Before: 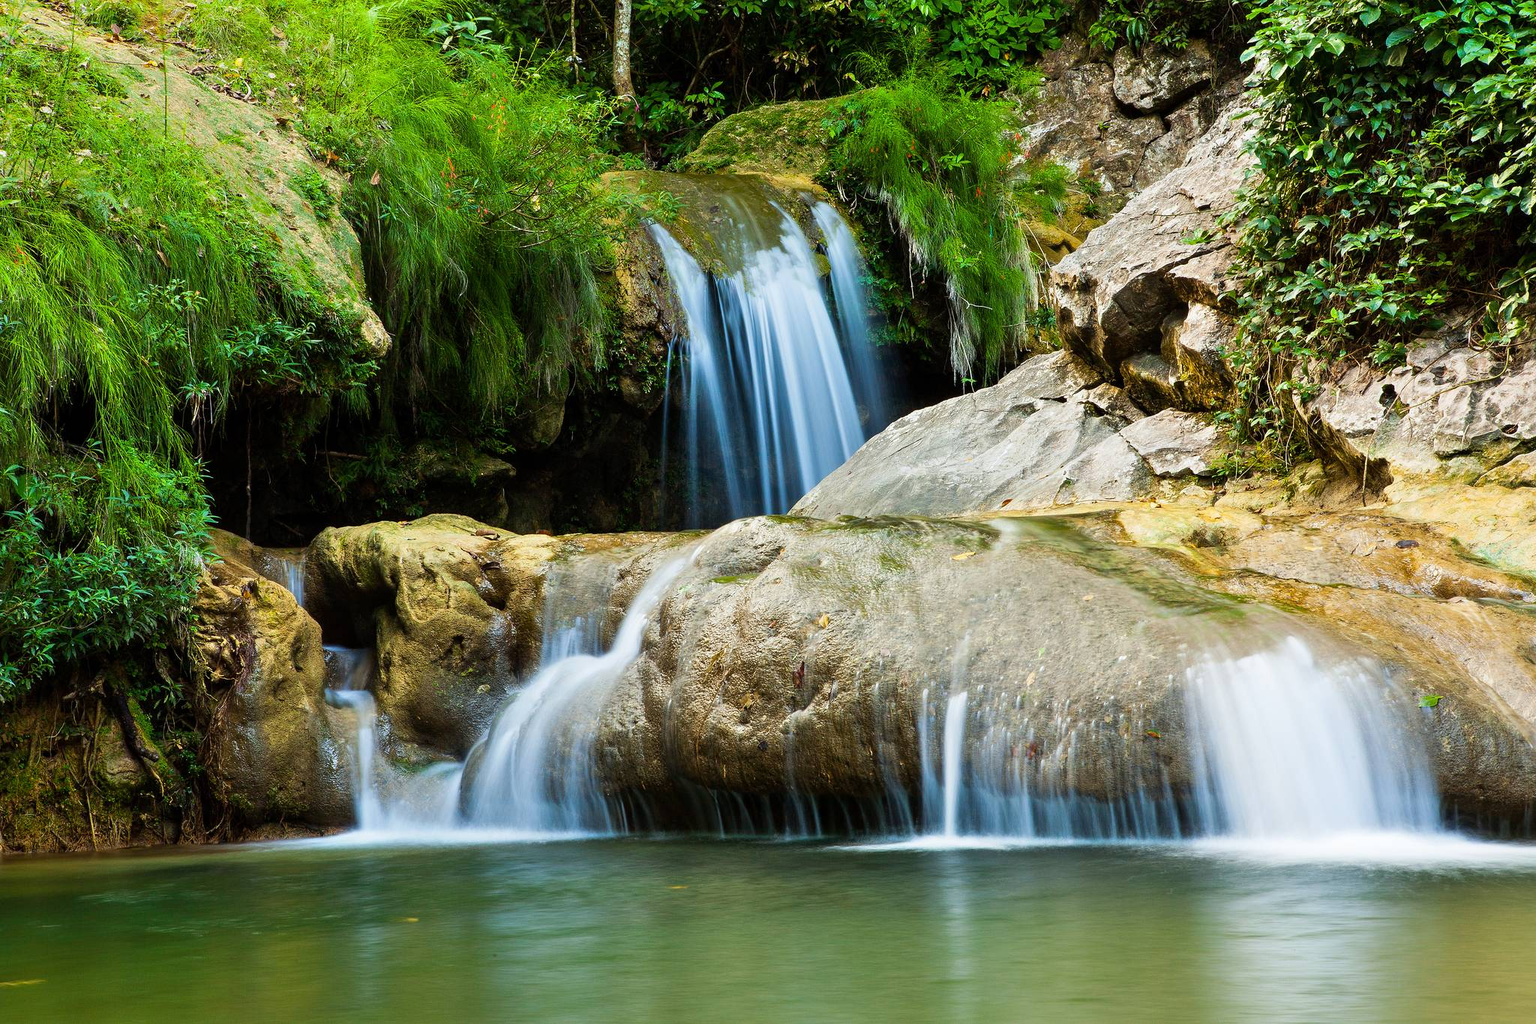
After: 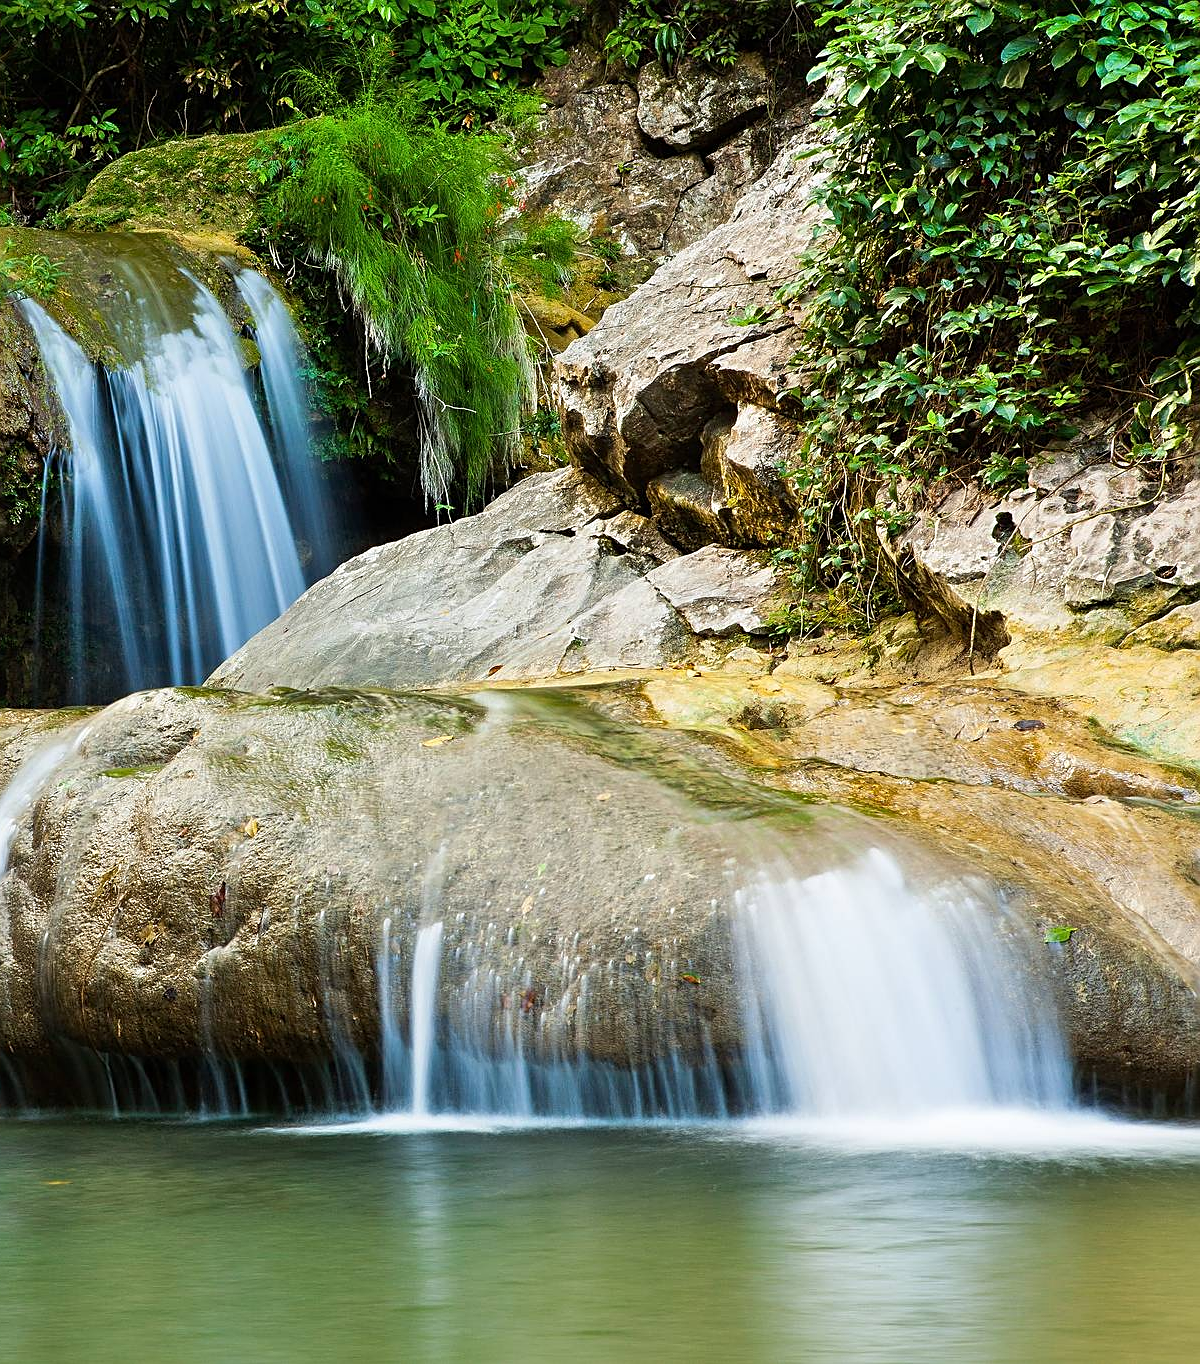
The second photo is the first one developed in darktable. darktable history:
sharpen: on, module defaults
crop: left 41.402%
